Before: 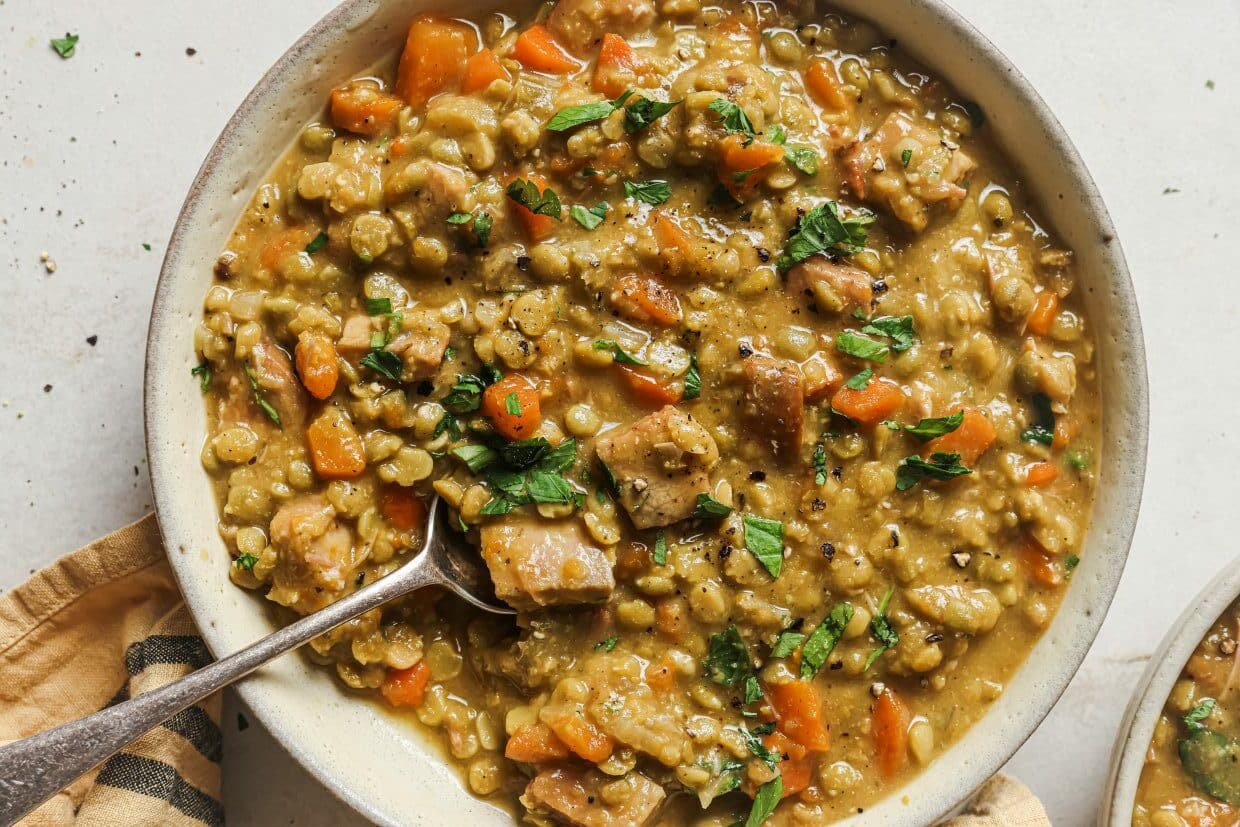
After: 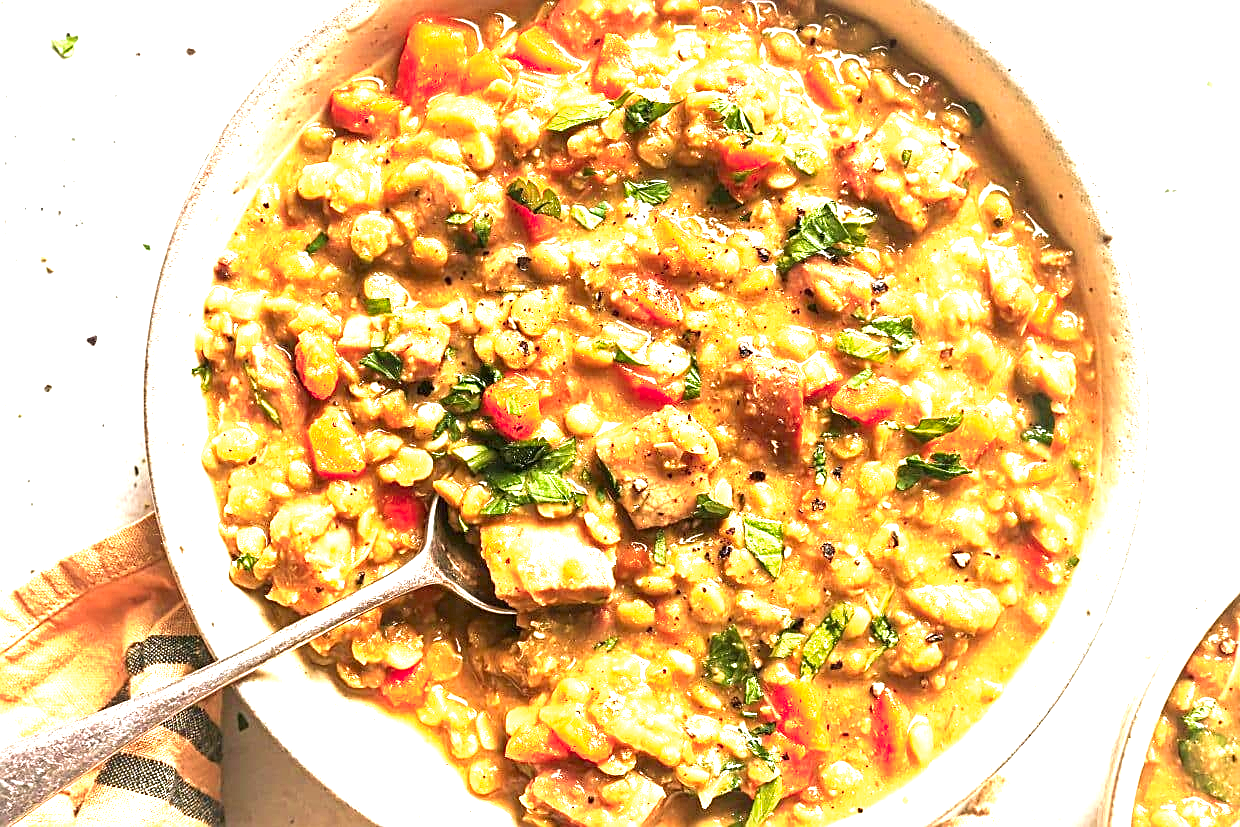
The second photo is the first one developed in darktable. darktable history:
color zones: curves: ch1 [(0.235, 0.558) (0.75, 0.5)]; ch2 [(0.25, 0.462) (0.749, 0.457)], mix 25.94%
velvia: on, module defaults
exposure: black level correction 0, exposure 1.9 EV, compensate highlight preservation false
sharpen: amount 0.575
